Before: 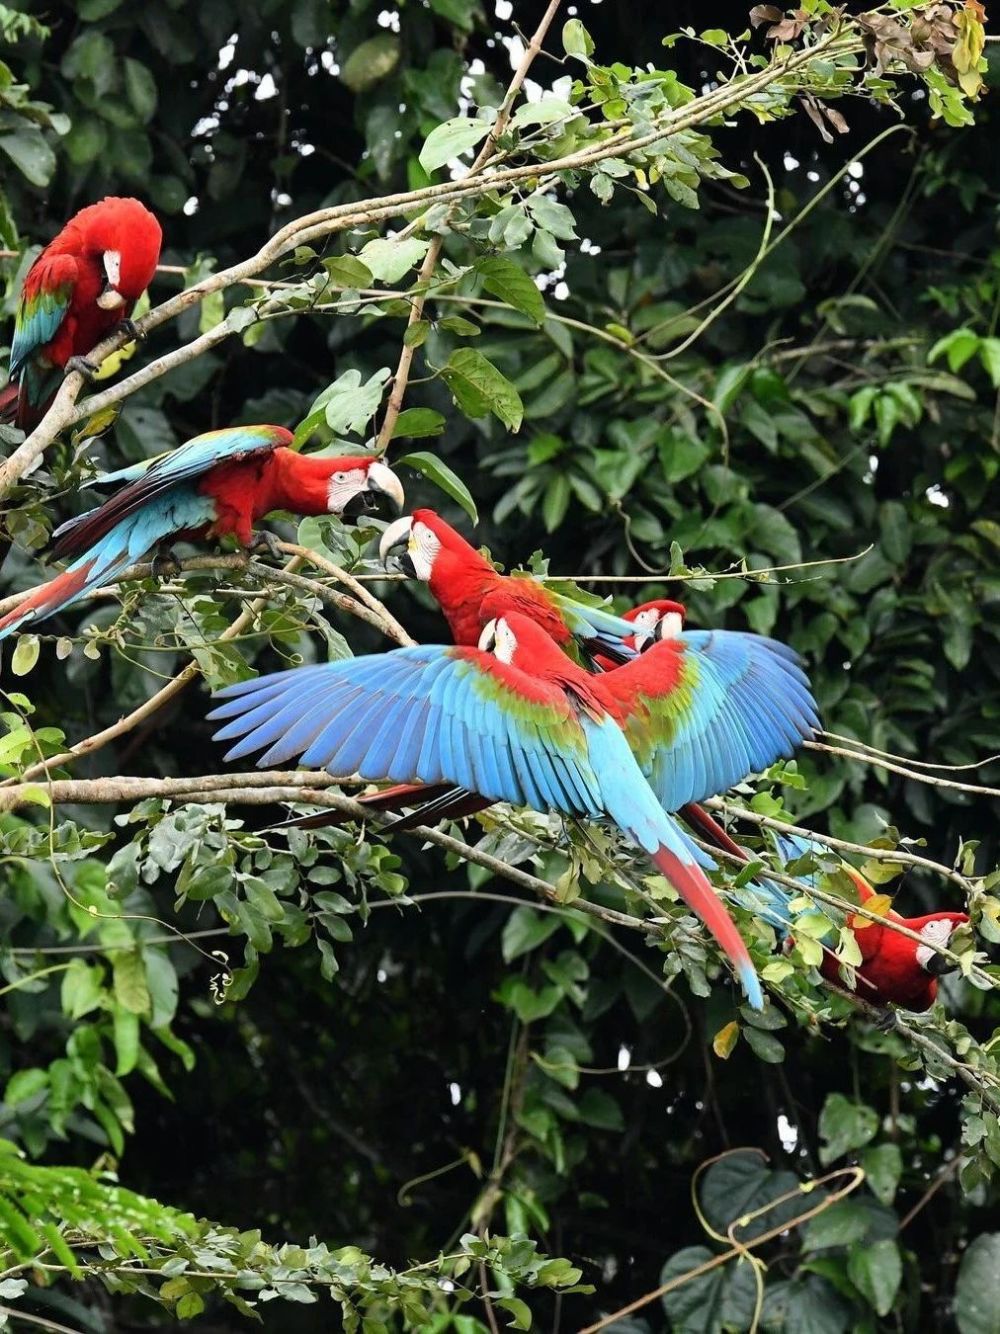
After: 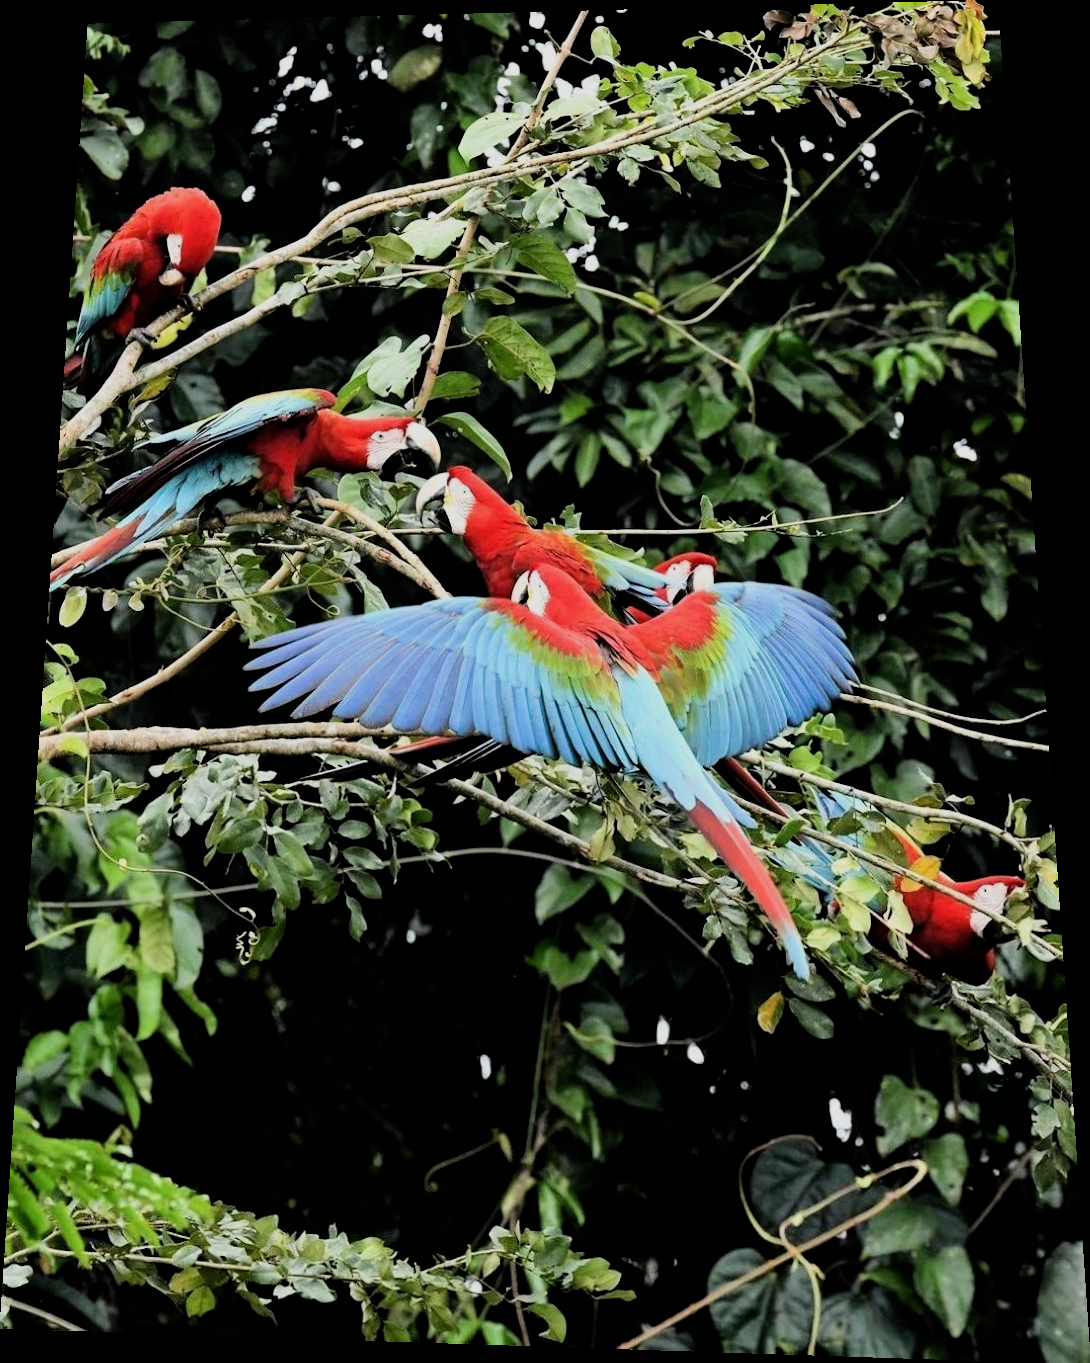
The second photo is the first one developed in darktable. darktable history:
rotate and perspective: rotation 0.128°, lens shift (vertical) -0.181, lens shift (horizontal) -0.044, shear 0.001, automatic cropping off
filmic rgb: black relative exposure -5 EV, hardness 2.88, contrast 1.3, highlights saturation mix -30%
